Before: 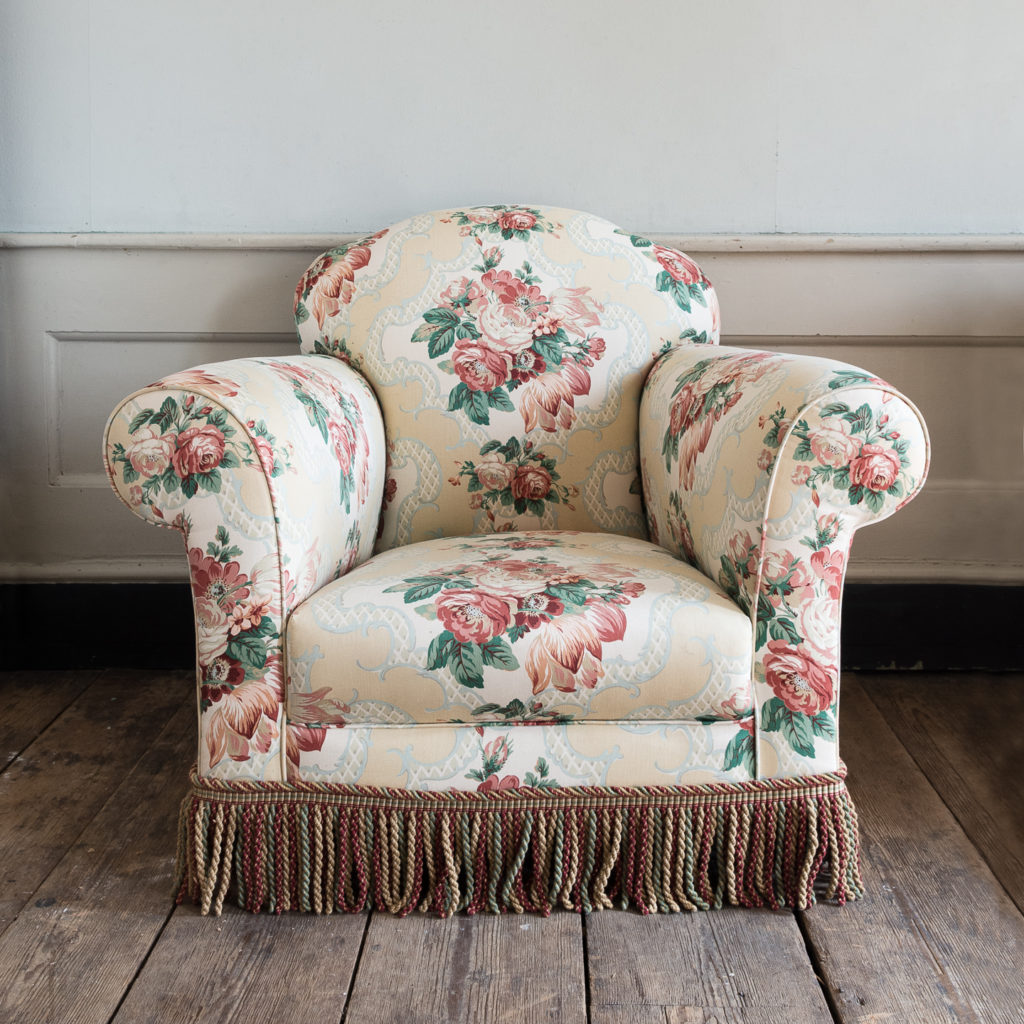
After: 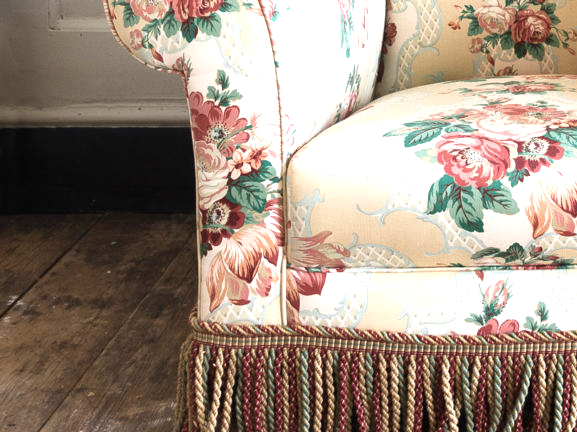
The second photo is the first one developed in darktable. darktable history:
exposure: black level correction -0.001, exposure 0.901 EV, compensate highlight preservation false
velvia: strength 14.4%
crop: top 44.621%, right 43.591%, bottom 13.102%
